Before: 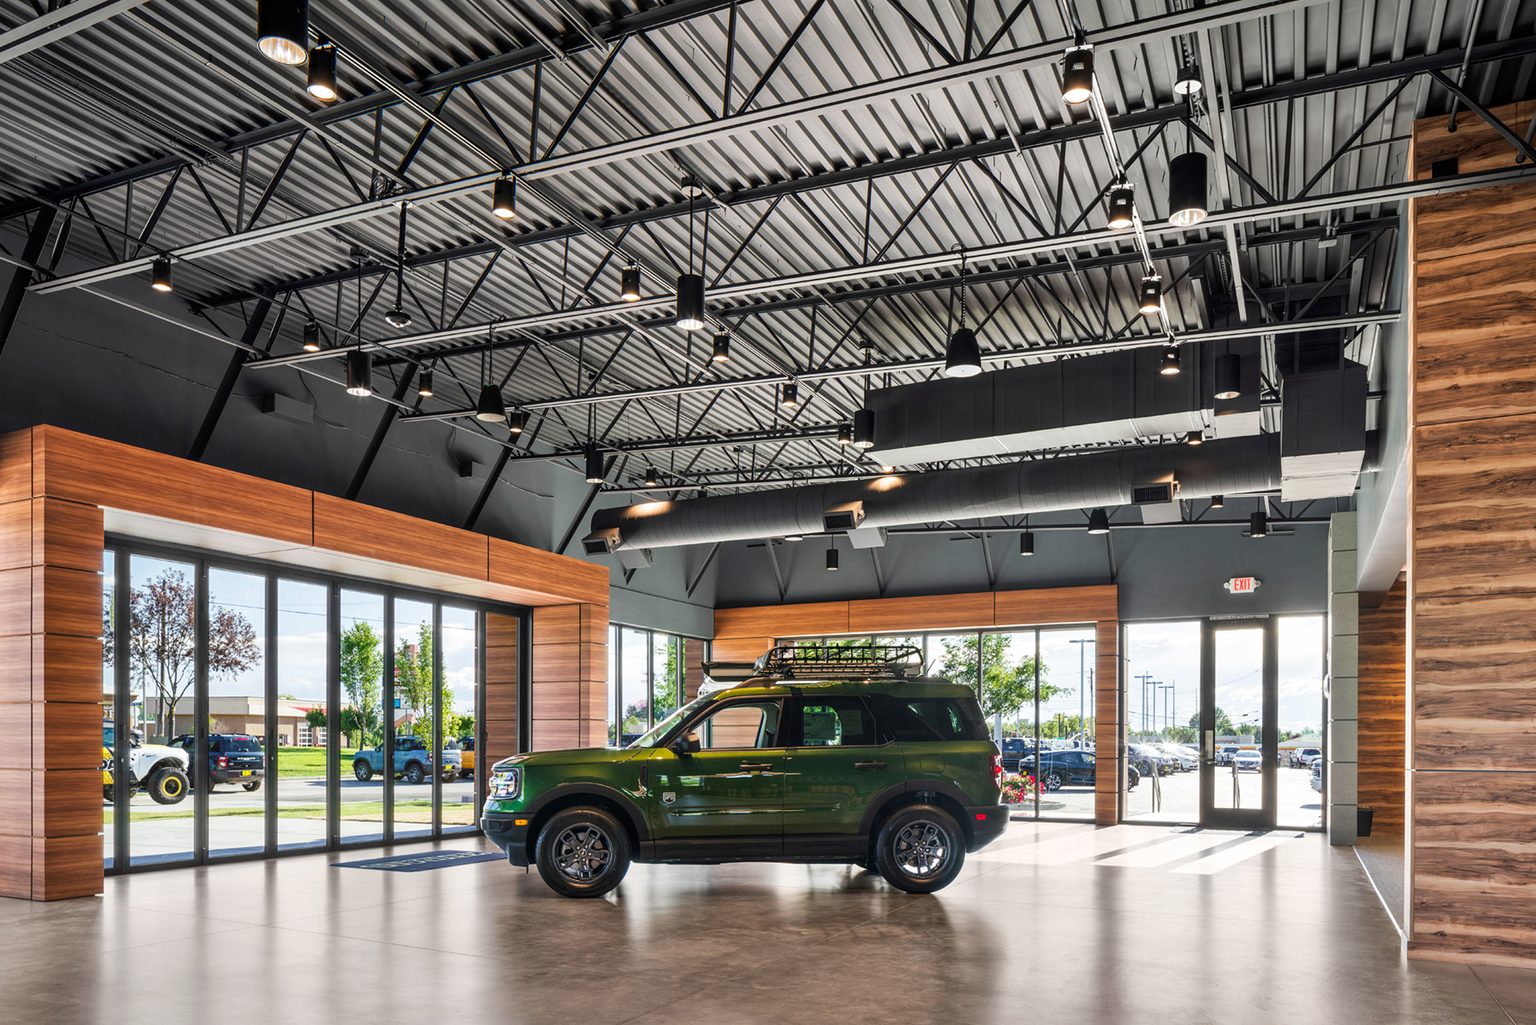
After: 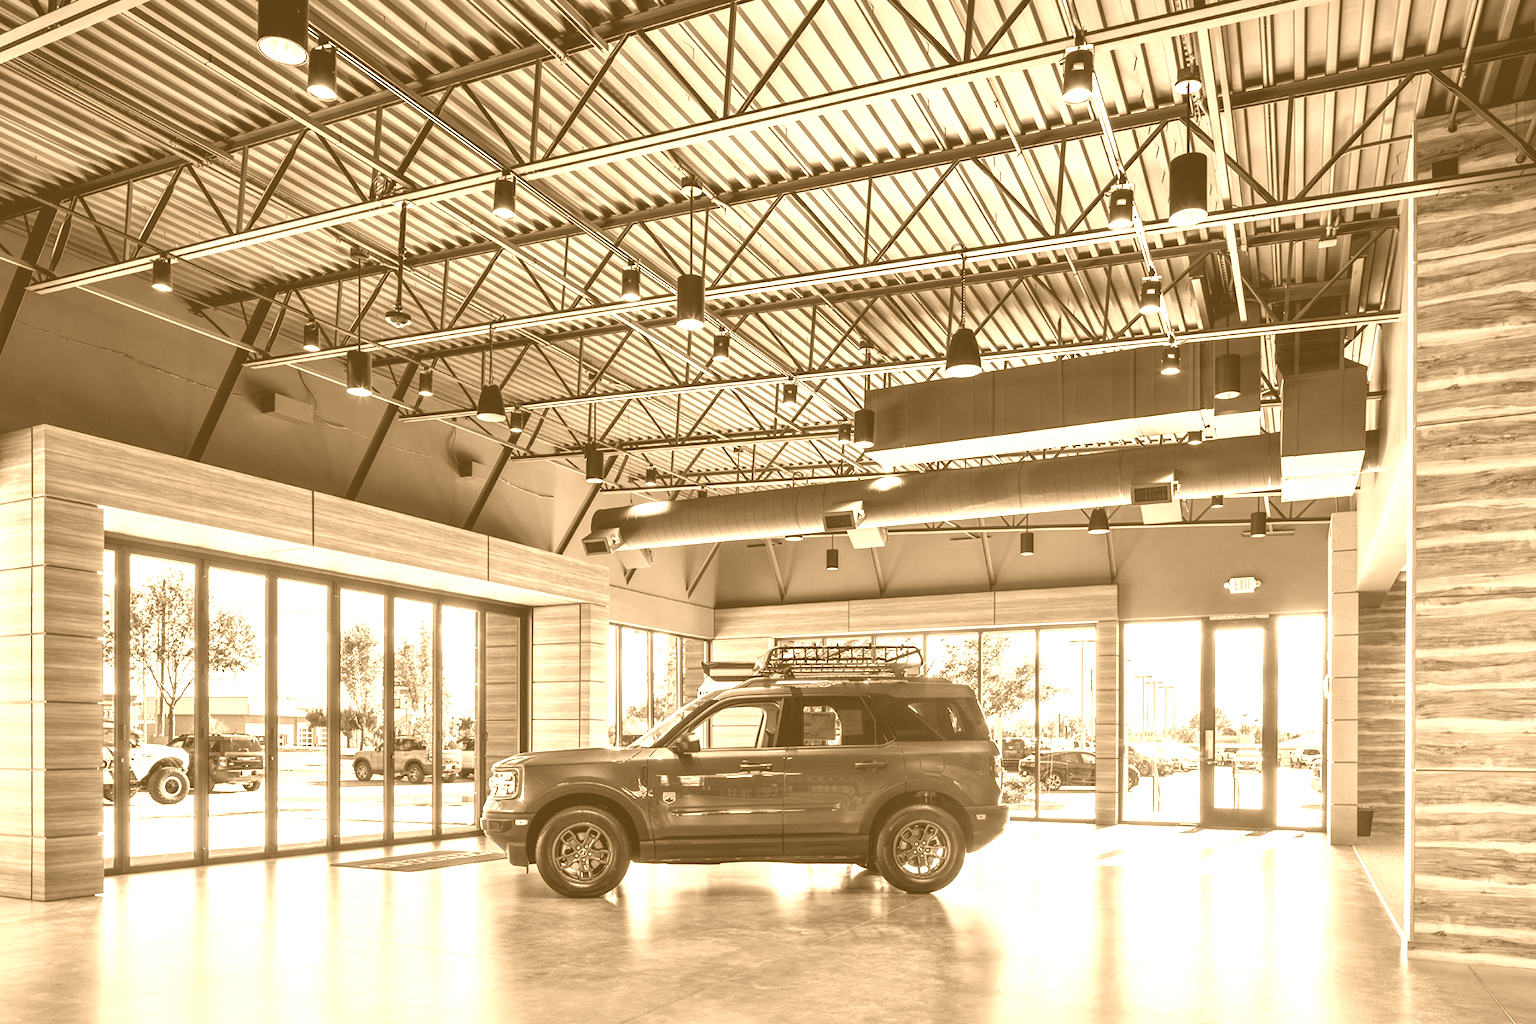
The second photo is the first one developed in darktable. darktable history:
colorize: hue 28.8°, source mix 100%
exposure: exposure 0.258 EV, compensate highlight preservation false
color balance: lift [1, 1.015, 1.004, 0.985], gamma [1, 0.958, 0.971, 1.042], gain [1, 0.956, 0.977, 1.044]
